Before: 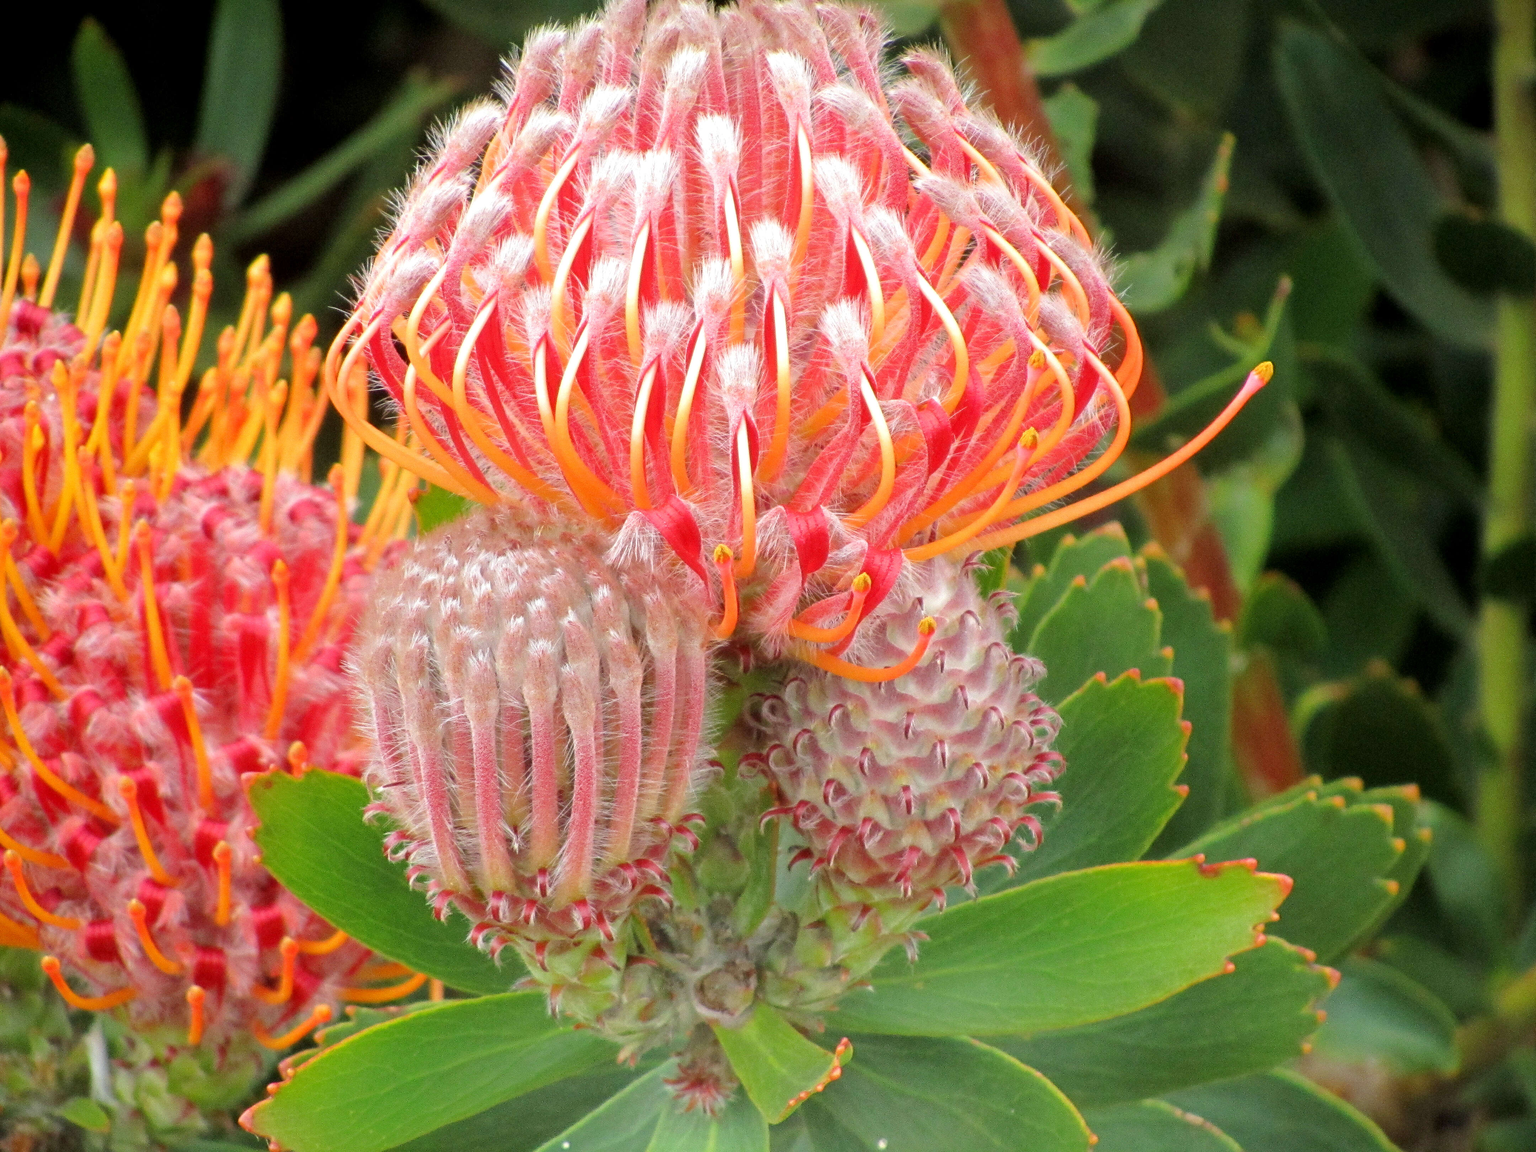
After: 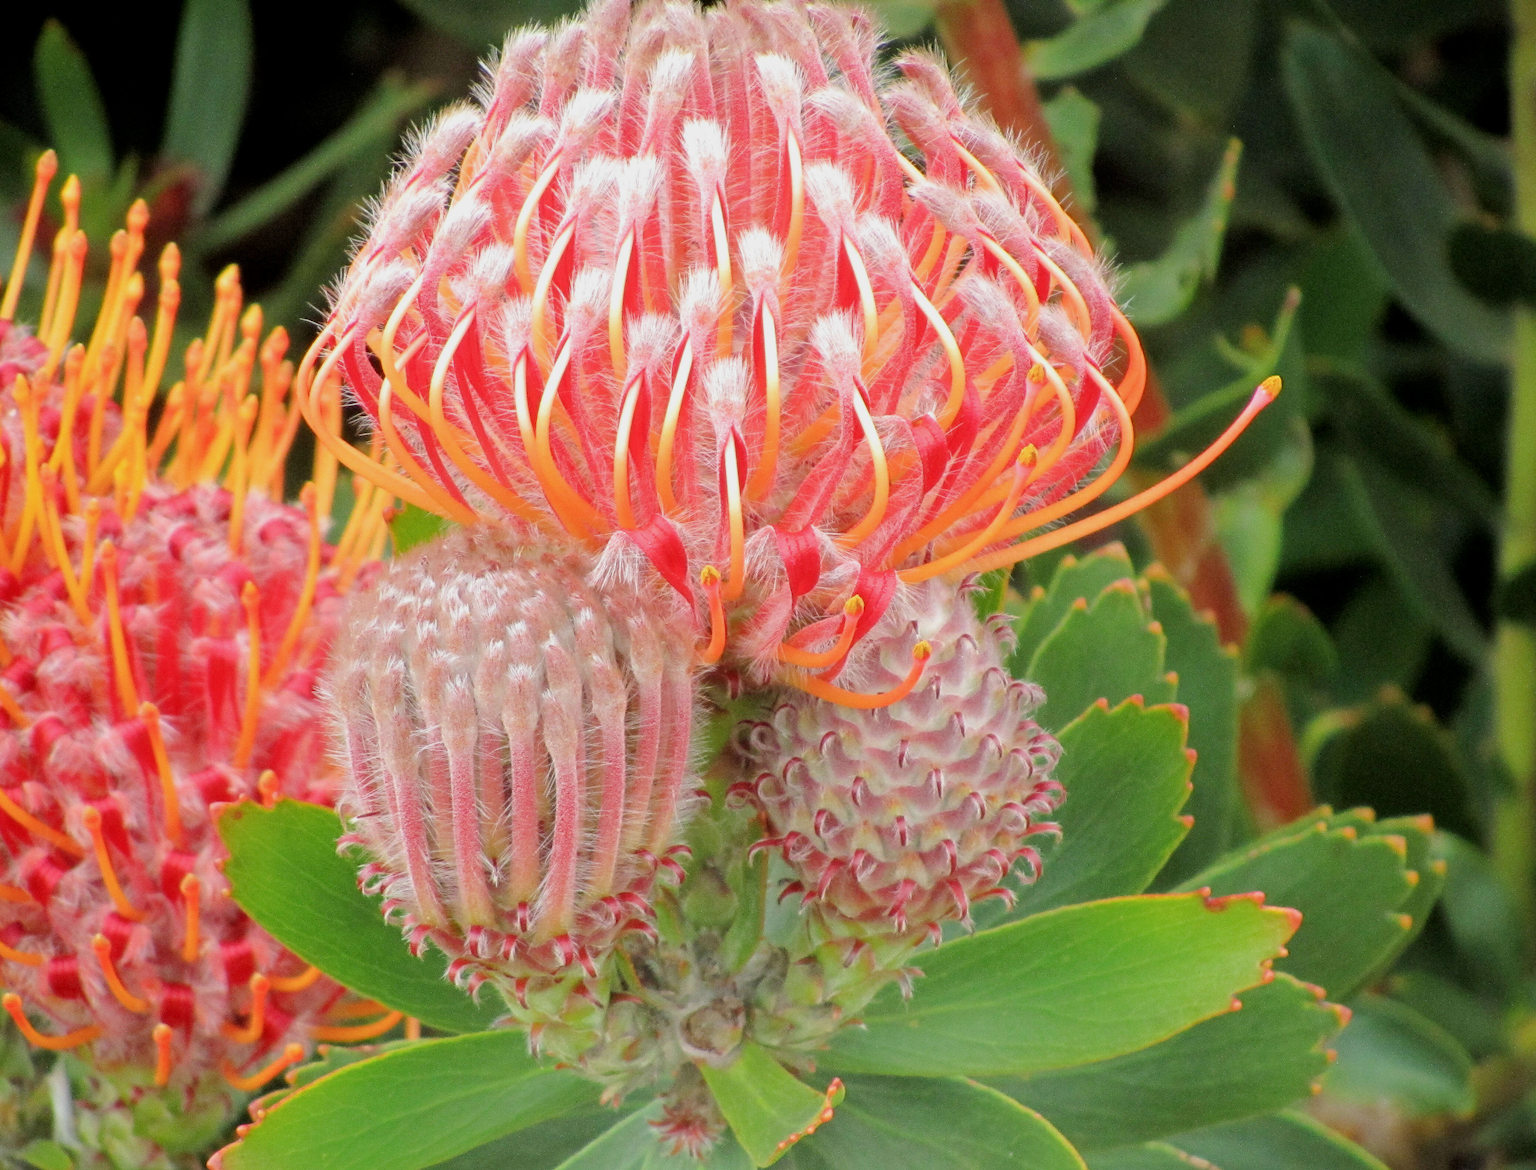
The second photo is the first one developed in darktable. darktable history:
exposure: exposure 0.197 EV, compensate highlight preservation false
crop and rotate: left 2.592%, right 1.092%, bottom 2.187%
filmic rgb: black relative exposure -15.07 EV, white relative exposure 3 EV, target black luminance 0%, hardness 9.31, latitude 98.28%, contrast 0.915, shadows ↔ highlights balance 0.764%, iterations of high-quality reconstruction 0
